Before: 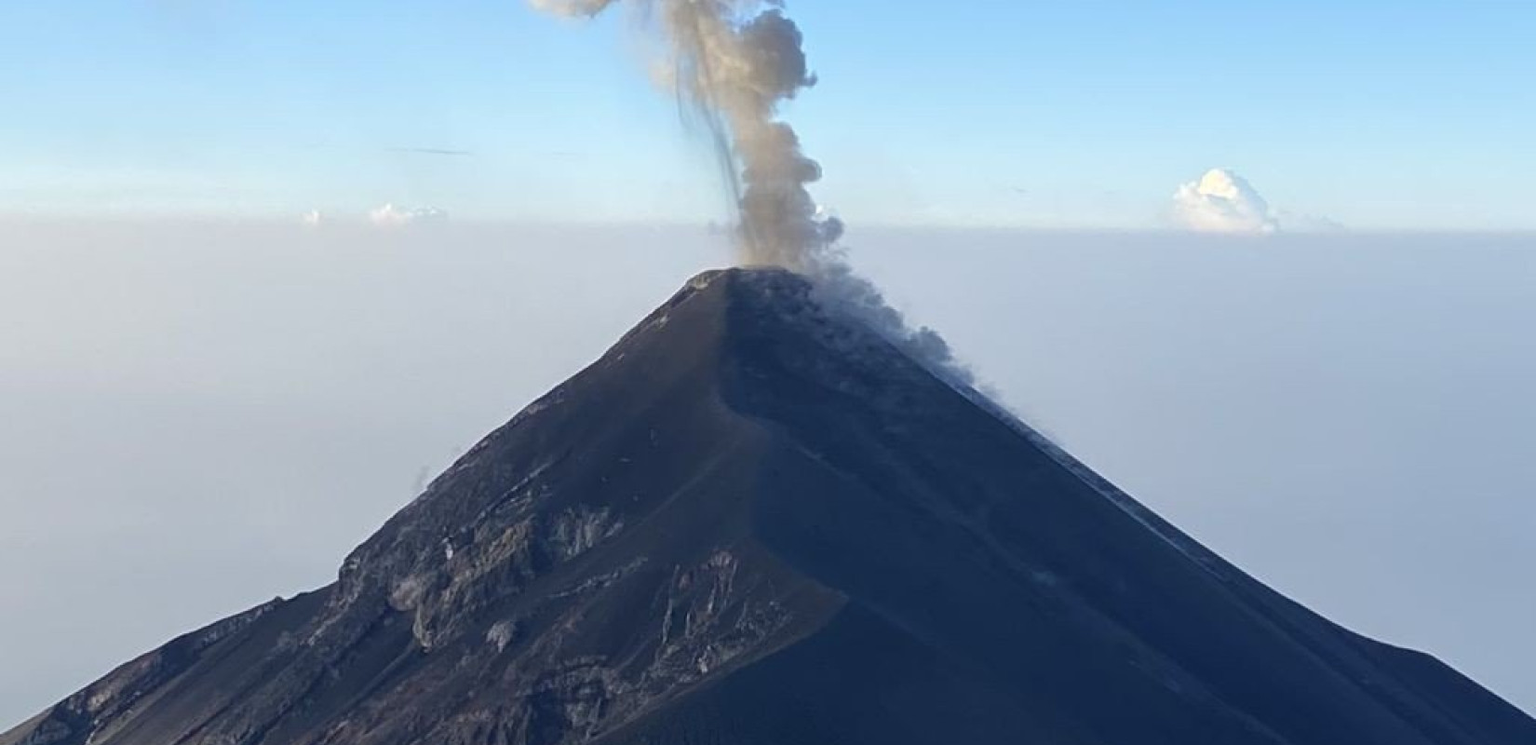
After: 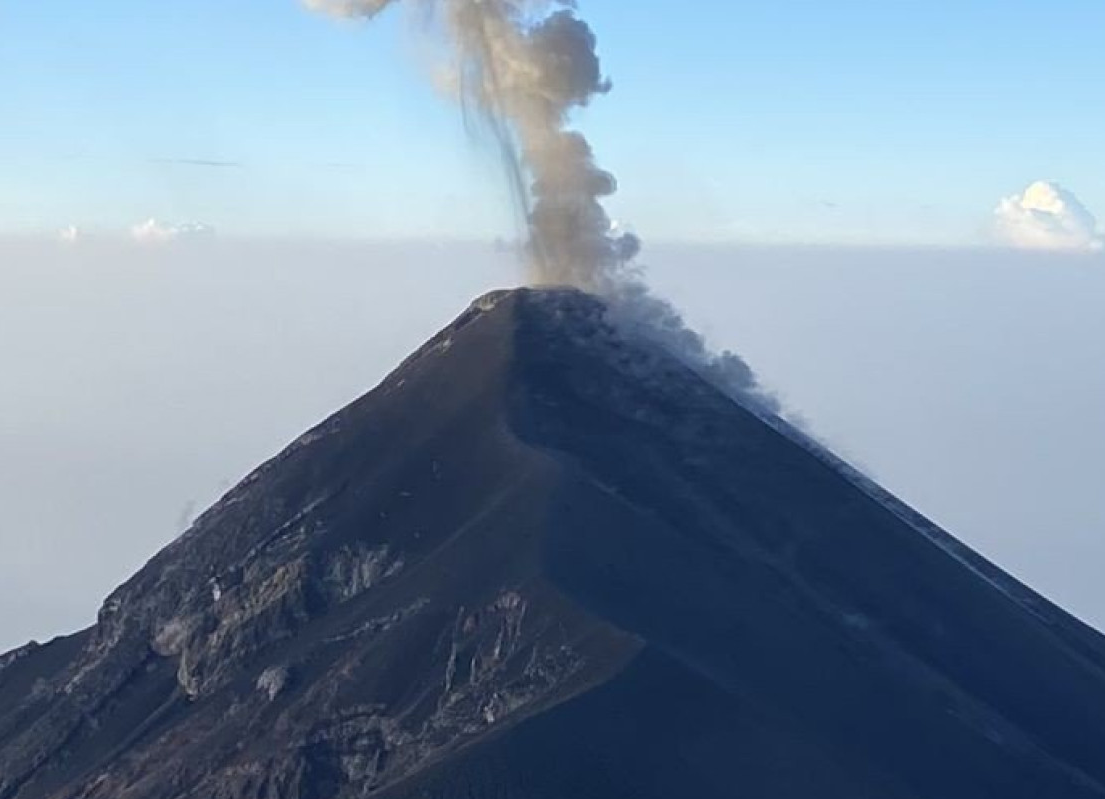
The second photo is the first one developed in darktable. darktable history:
crop and rotate: left 16.175%, right 16.849%
